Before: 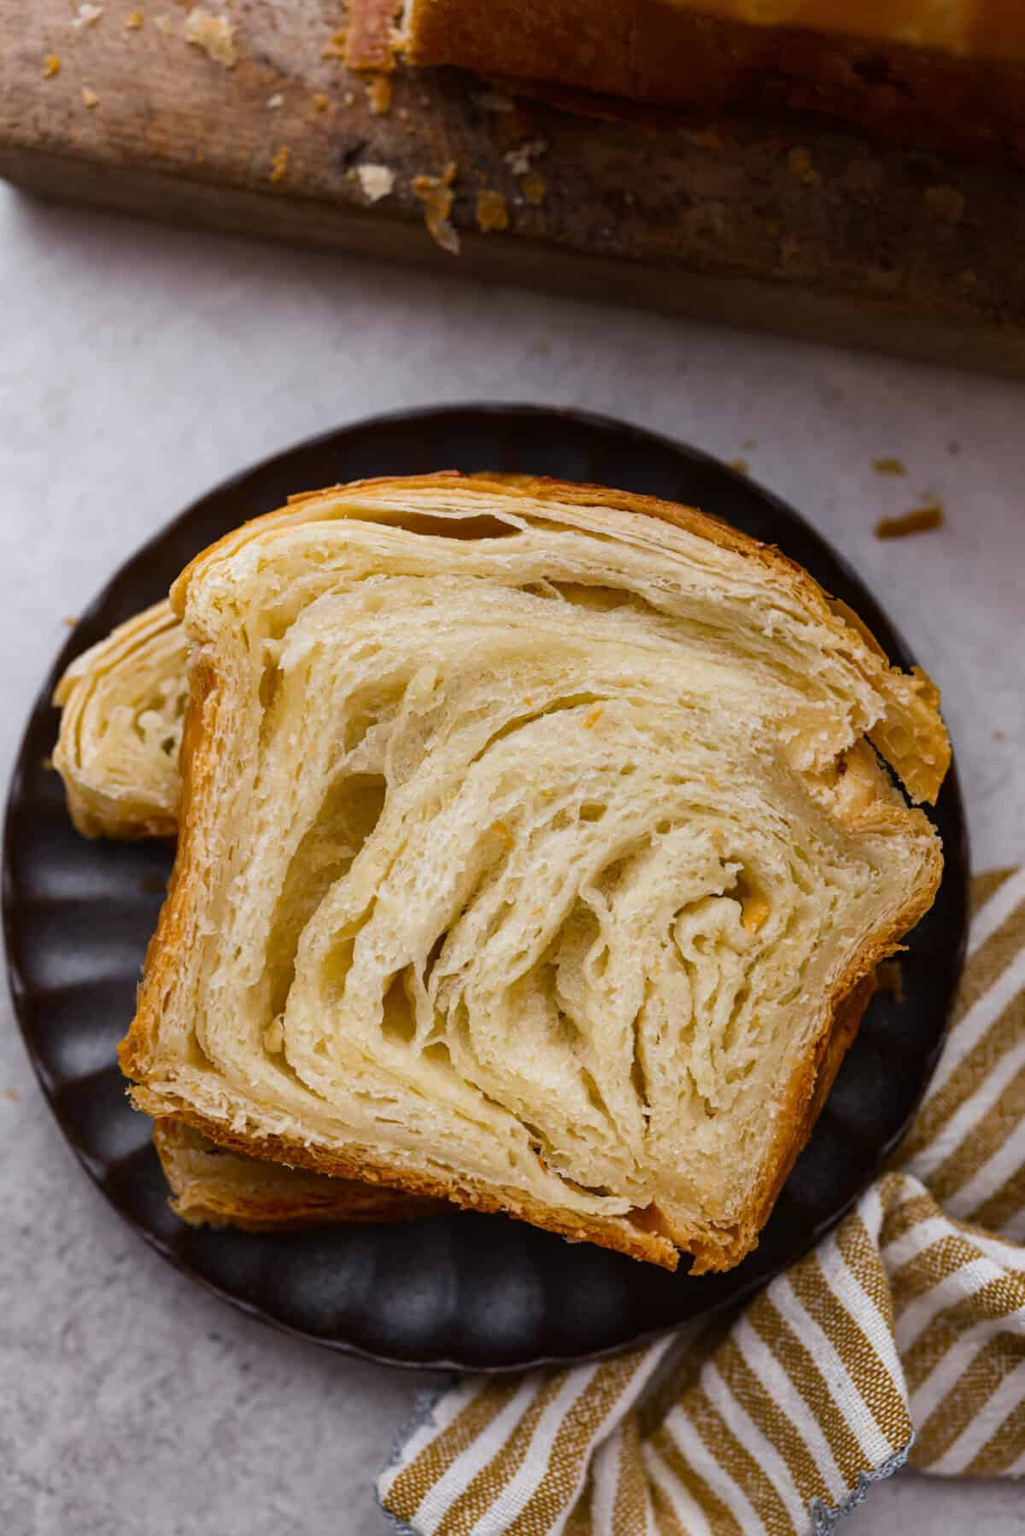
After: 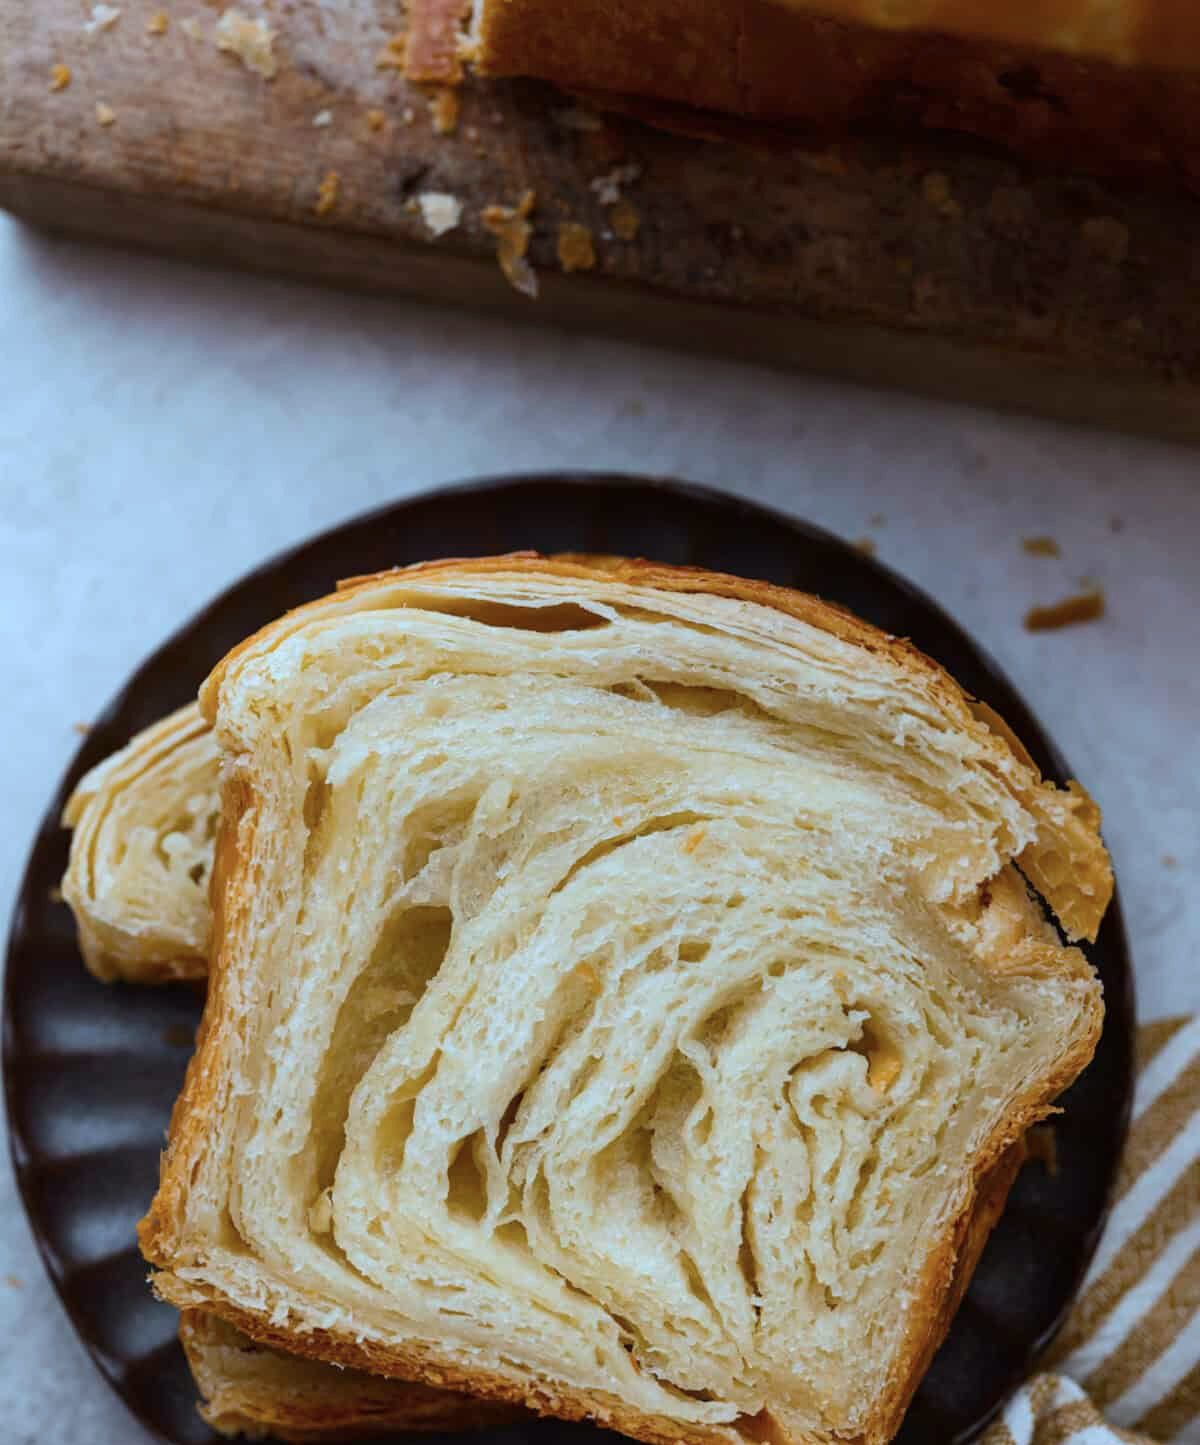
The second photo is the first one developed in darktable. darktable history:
color correction: highlights a* -10.69, highlights b* -19.19
crop: bottom 19.644%
